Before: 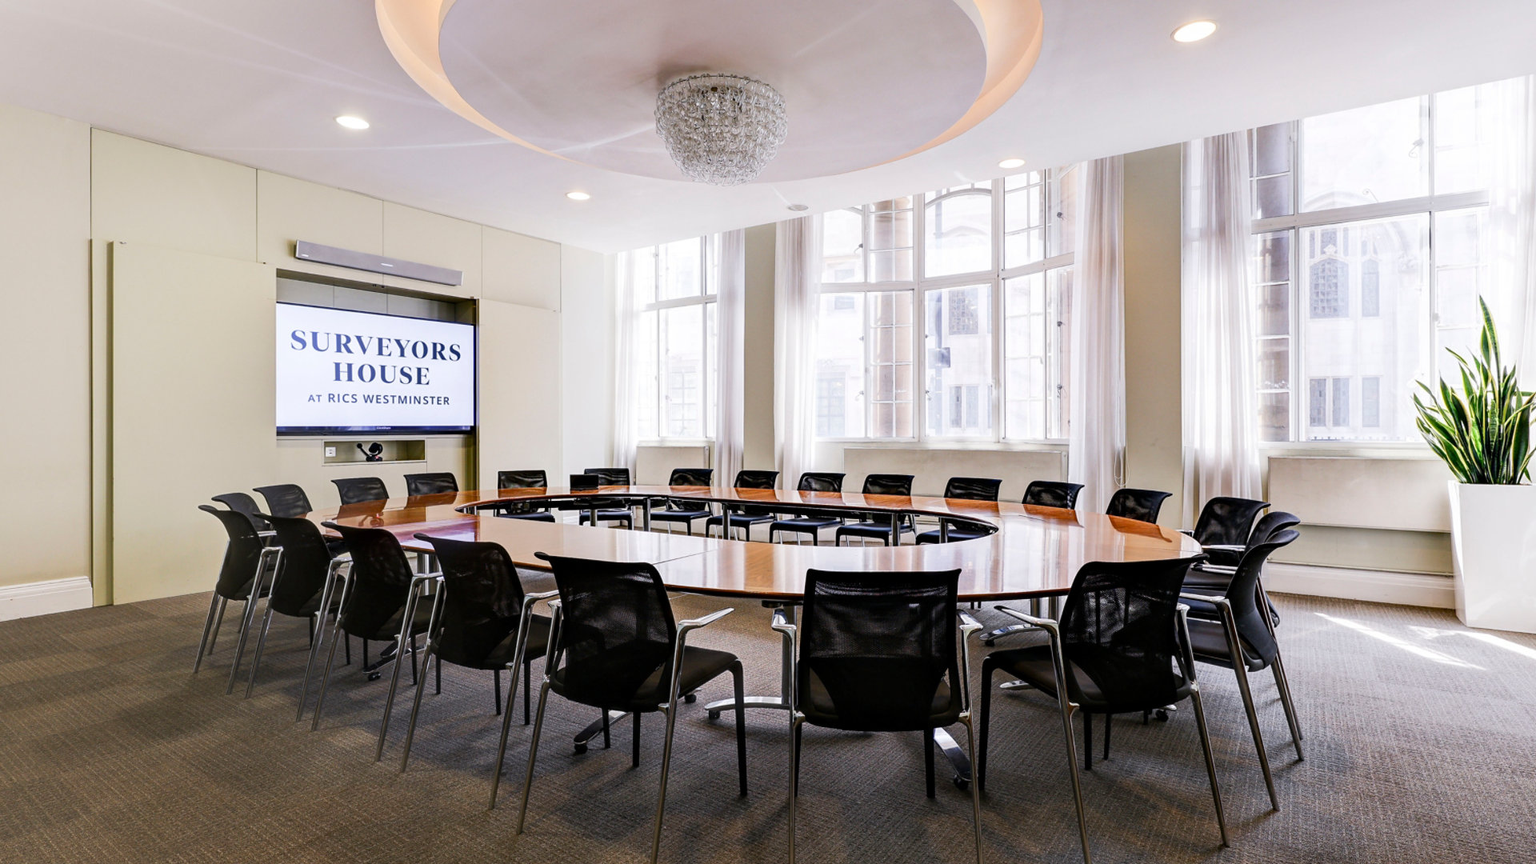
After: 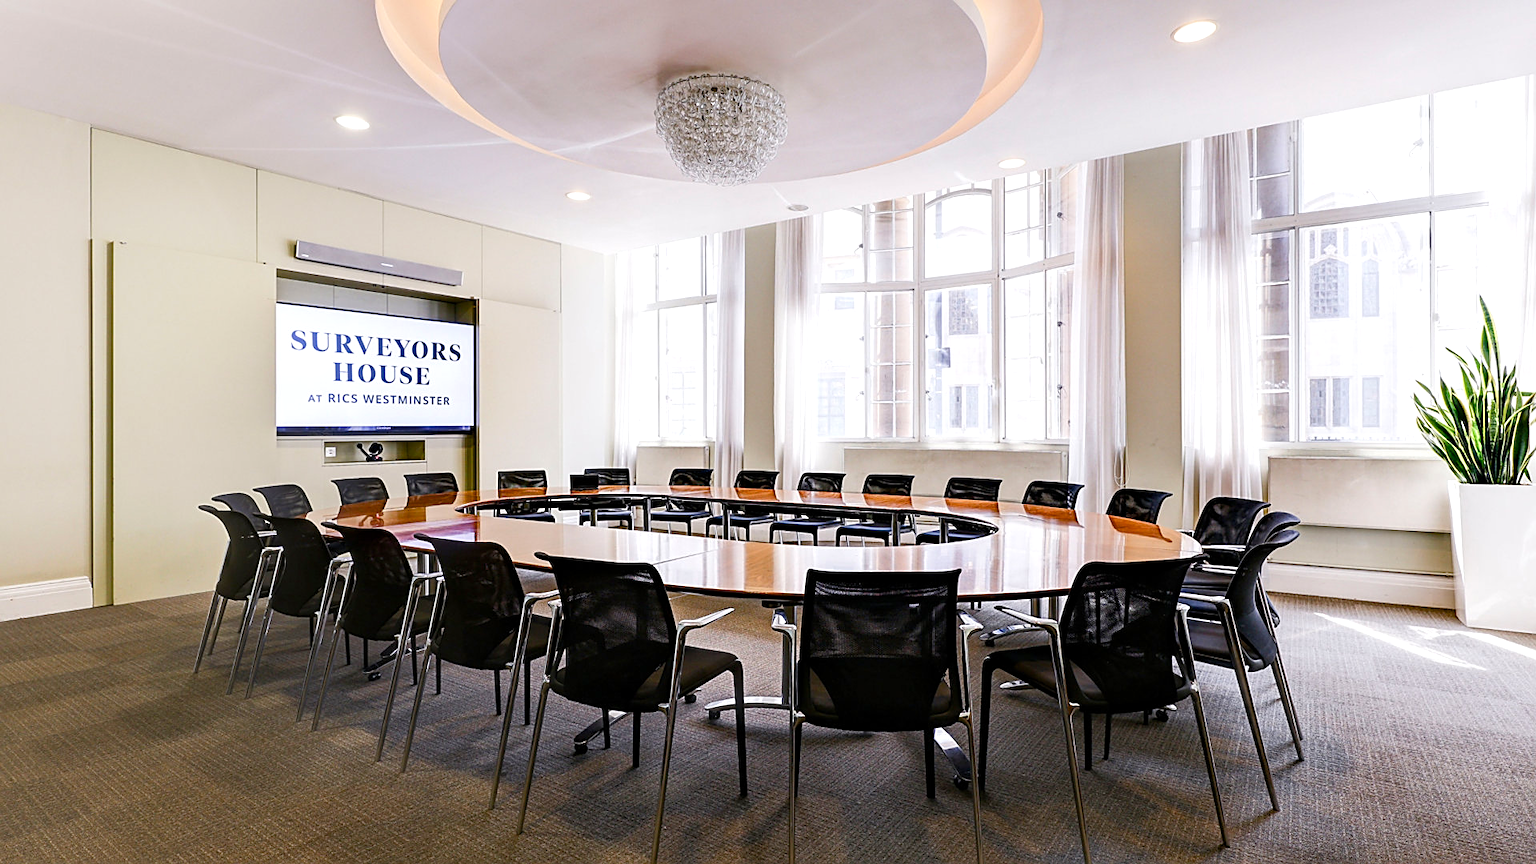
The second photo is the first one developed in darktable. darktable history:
color balance rgb: perceptual saturation grading › global saturation 20%, perceptual saturation grading › highlights -25%, perceptual saturation grading › shadows 25%
exposure: exposure 0.197 EV, compensate highlight preservation false
sharpen: on, module defaults
